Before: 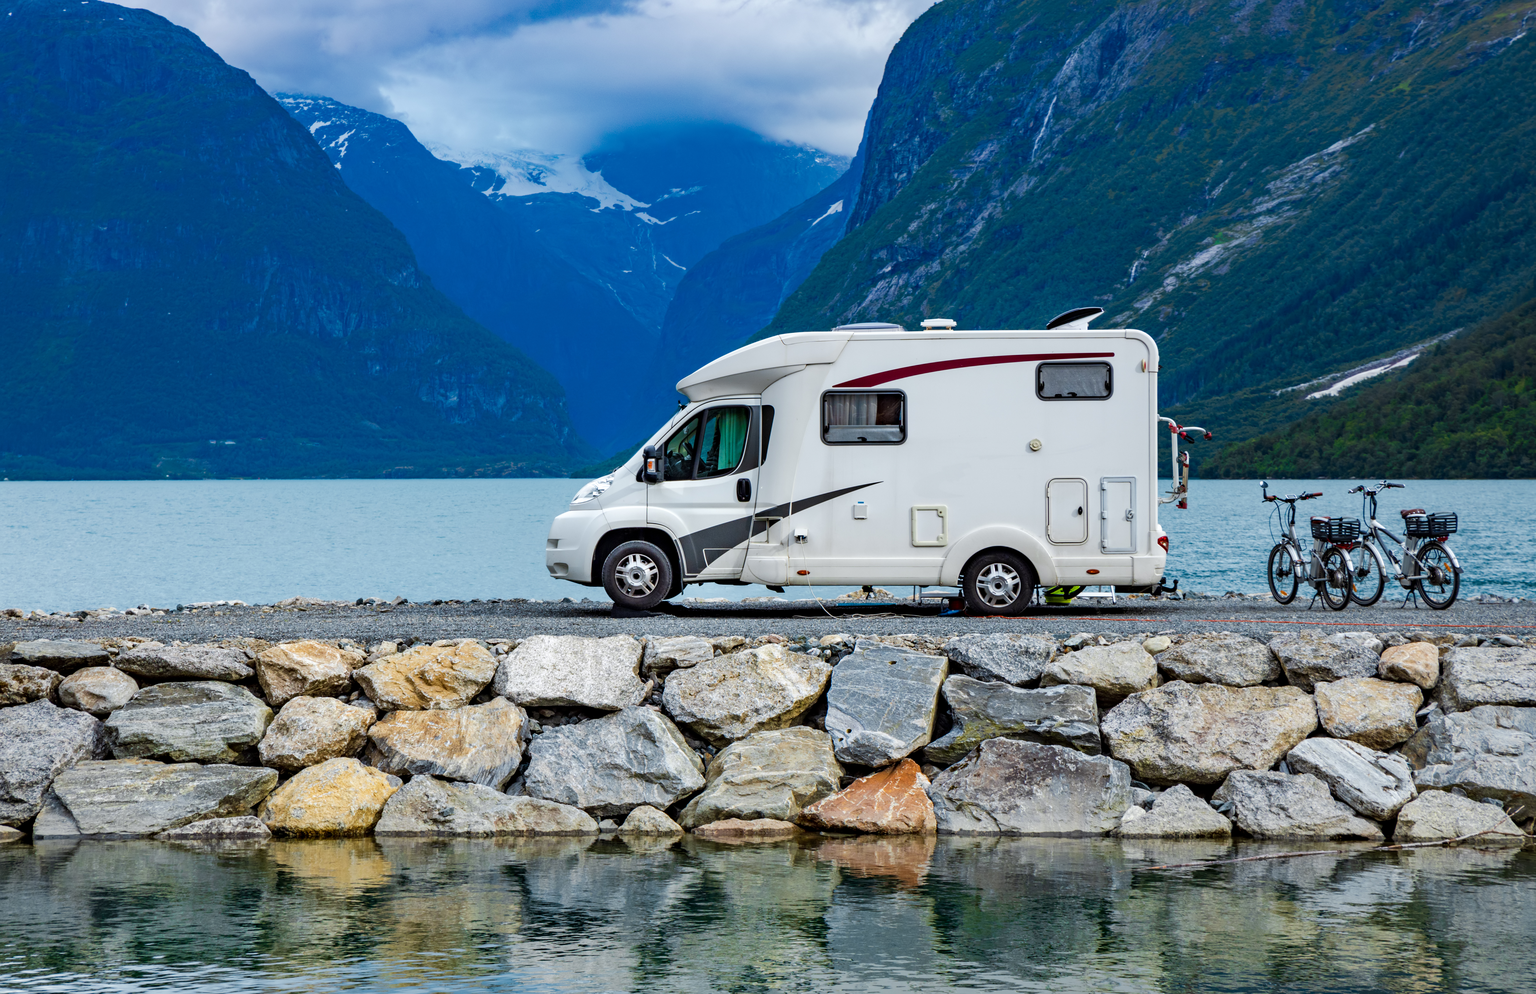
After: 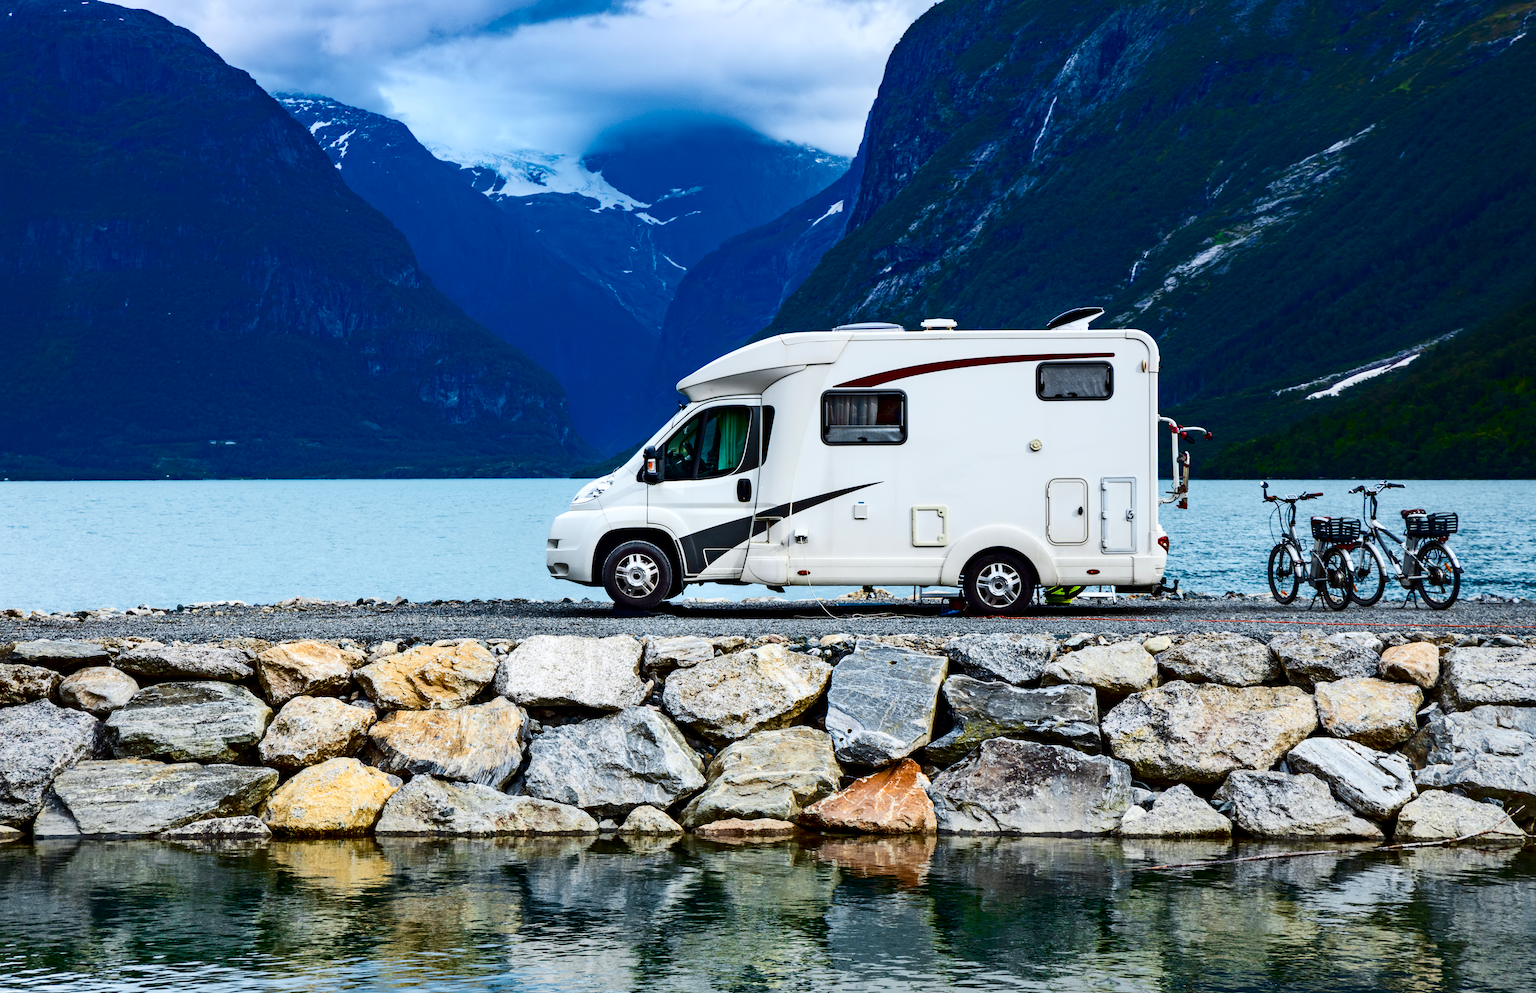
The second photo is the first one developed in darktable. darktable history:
rotate and perspective: automatic cropping original format, crop left 0, crop top 0
contrast brightness saturation: contrast 0.32, brightness -0.08, saturation 0.17
